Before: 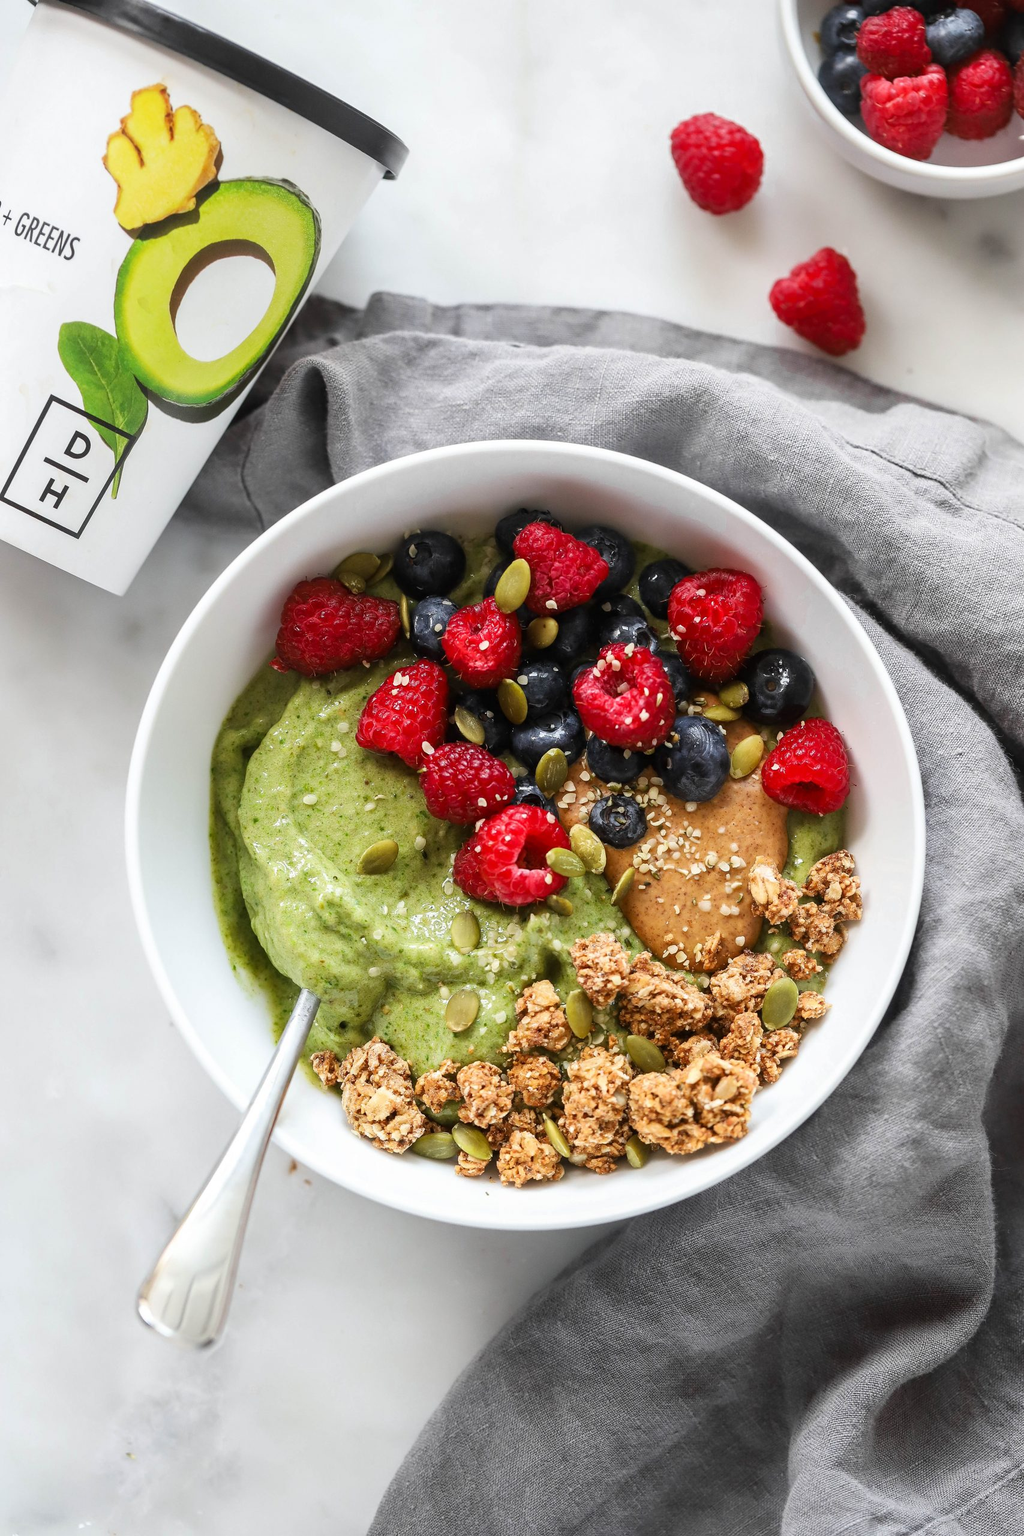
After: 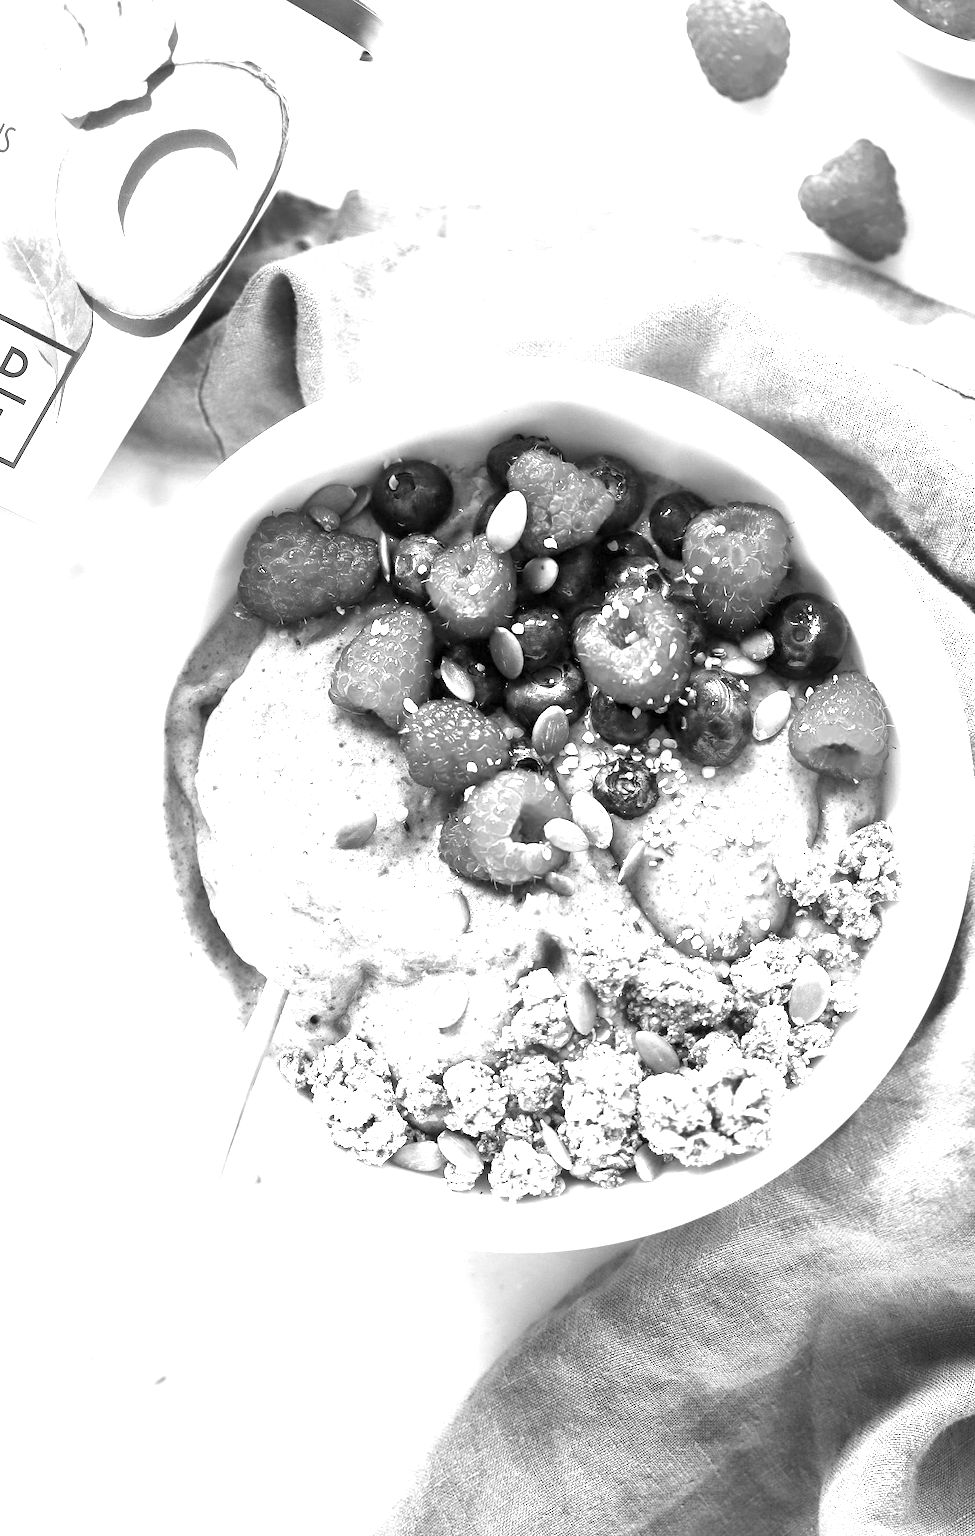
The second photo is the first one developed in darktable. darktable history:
monochrome: a 32, b 64, size 2.3, highlights 1
tone equalizer: on, module defaults
exposure: black level correction 0.001, exposure 1.84 EV, compensate highlight preservation false
crop: left 6.446%, top 8.188%, right 9.538%, bottom 3.548%
